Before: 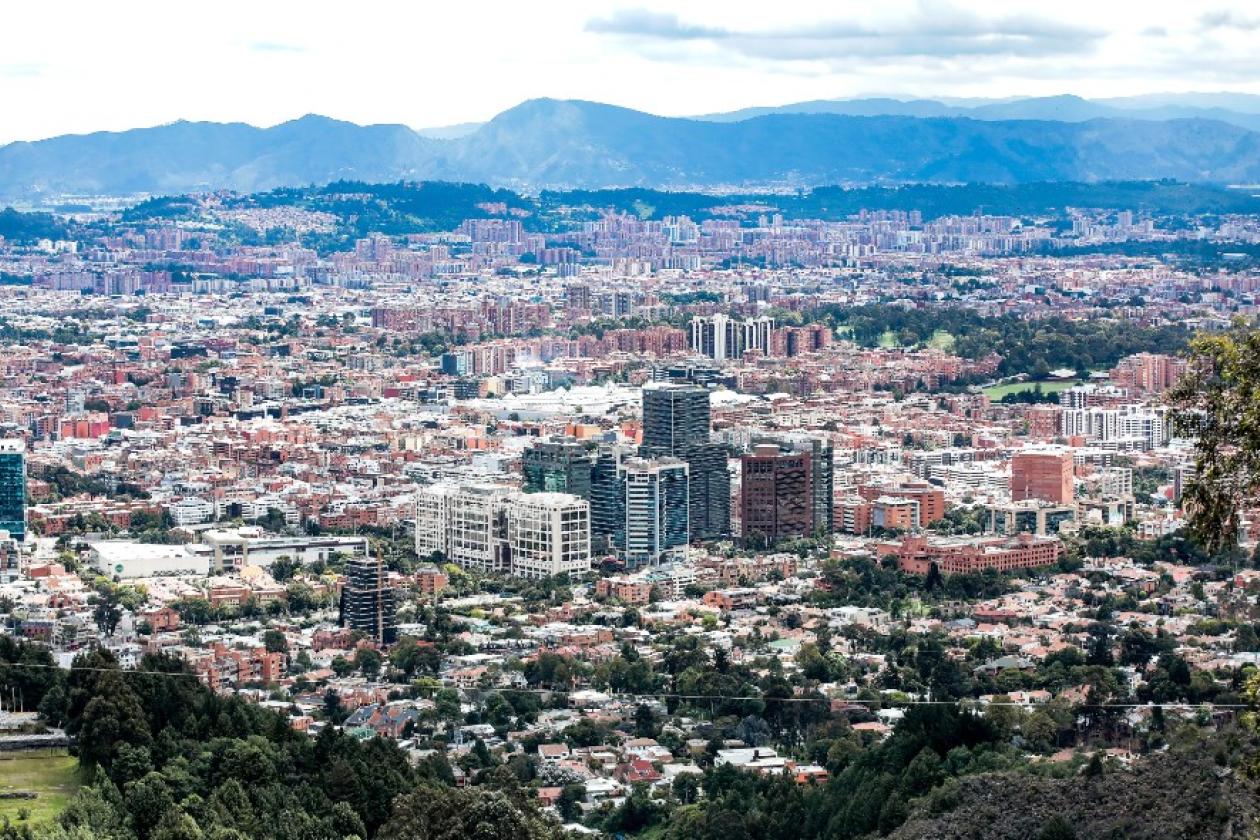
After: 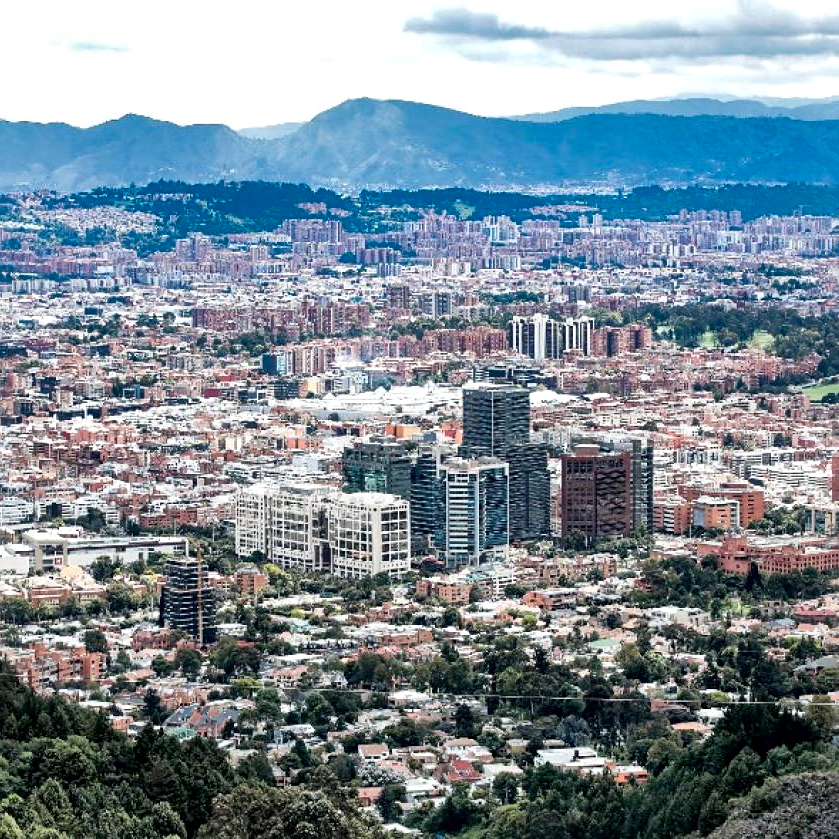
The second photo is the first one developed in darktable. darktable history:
shadows and highlights: soften with gaussian
crop and rotate: left 14.292%, right 19.041%
sharpen: amount 0.2
local contrast: mode bilateral grid, contrast 20, coarseness 50, detail 141%, midtone range 0.2
